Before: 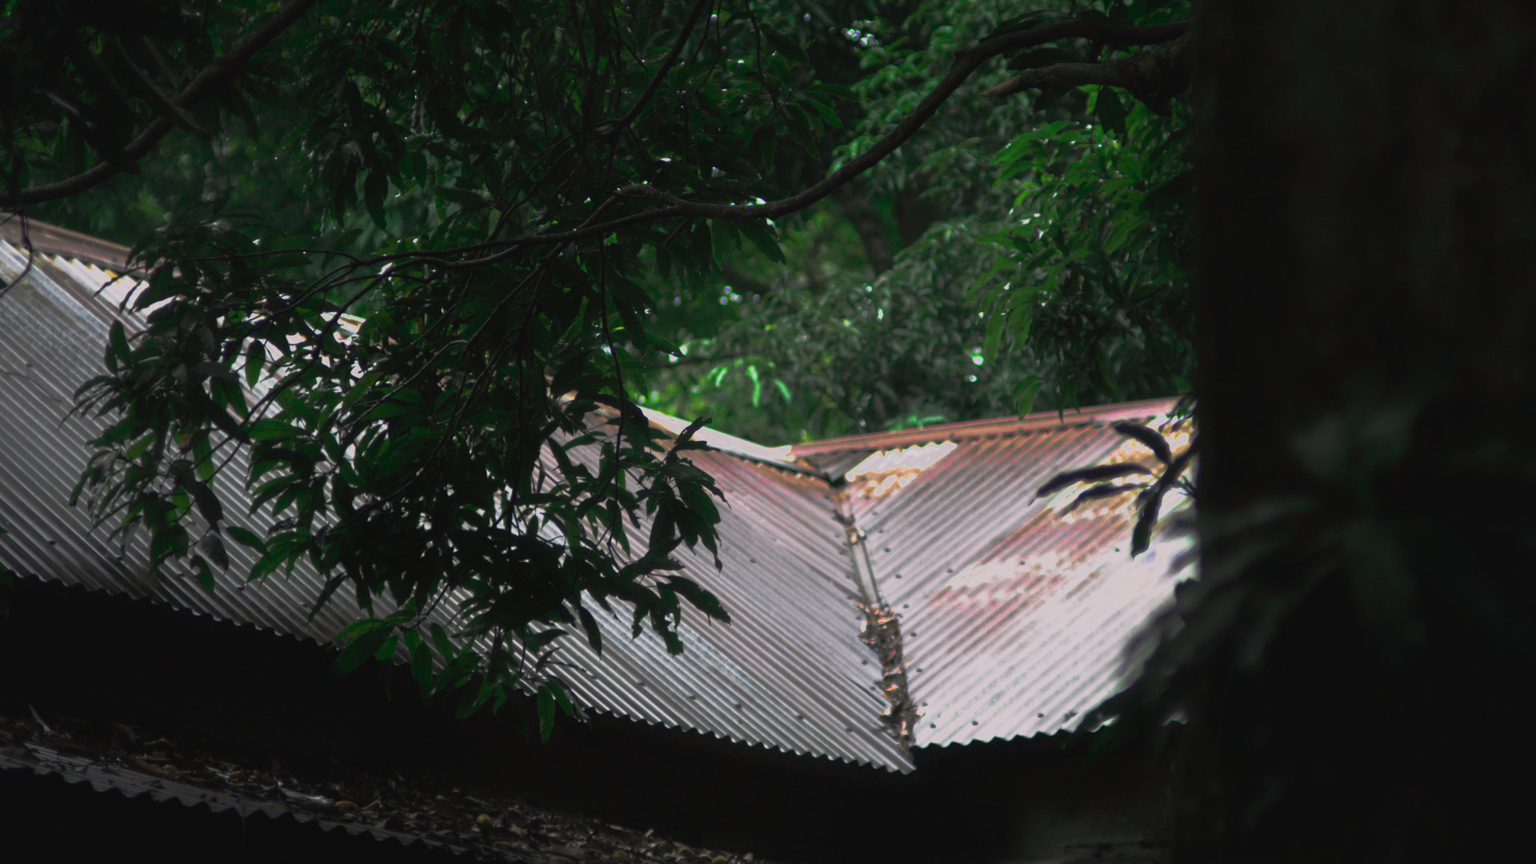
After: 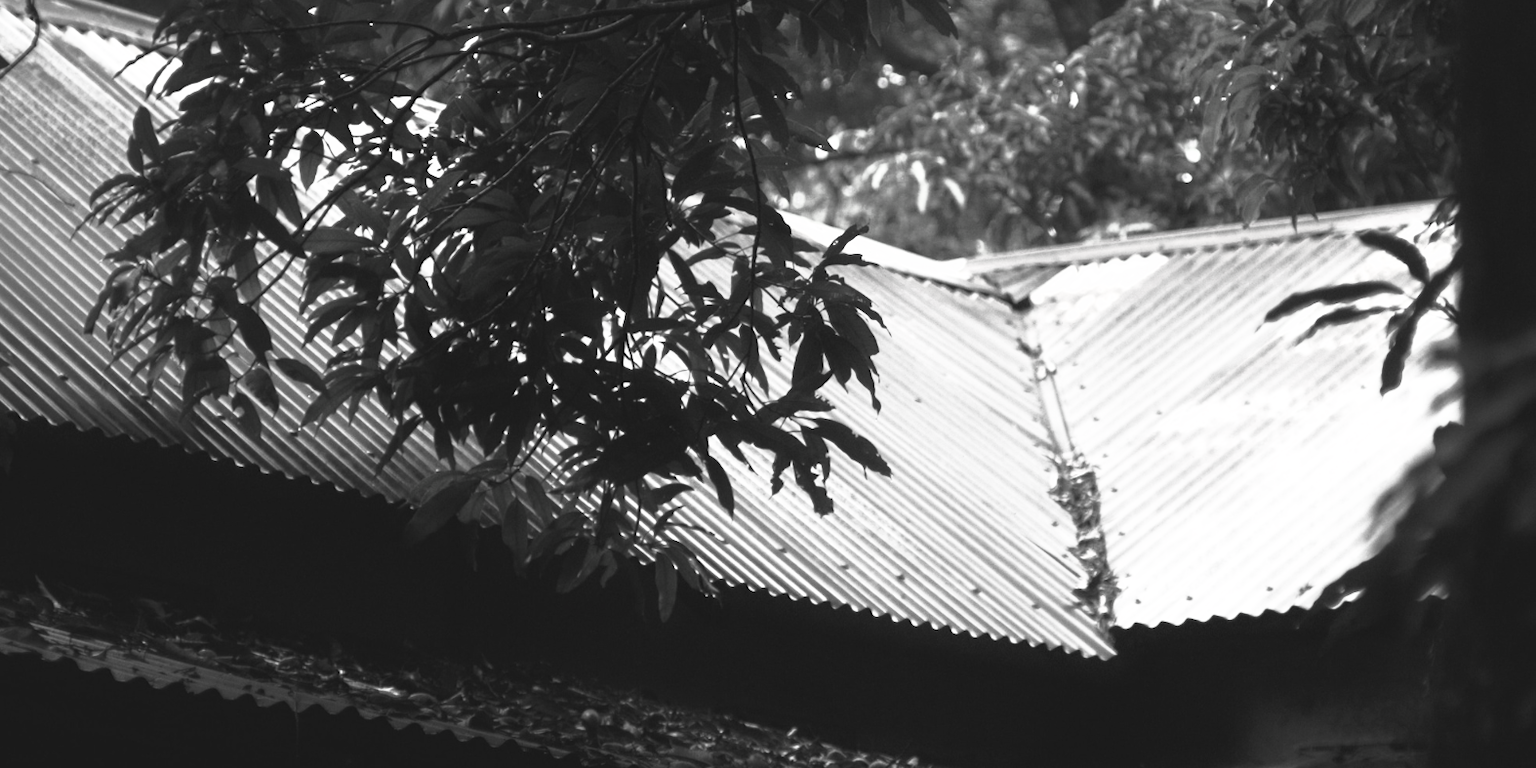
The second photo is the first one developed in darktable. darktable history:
exposure: black level correction 0, exposure 0.702 EV, compensate highlight preservation false
crop: top 27.014%, right 18.002%
contrast brightness saturation: contrast 0.528, brightness 0.463, saturation -0.984
